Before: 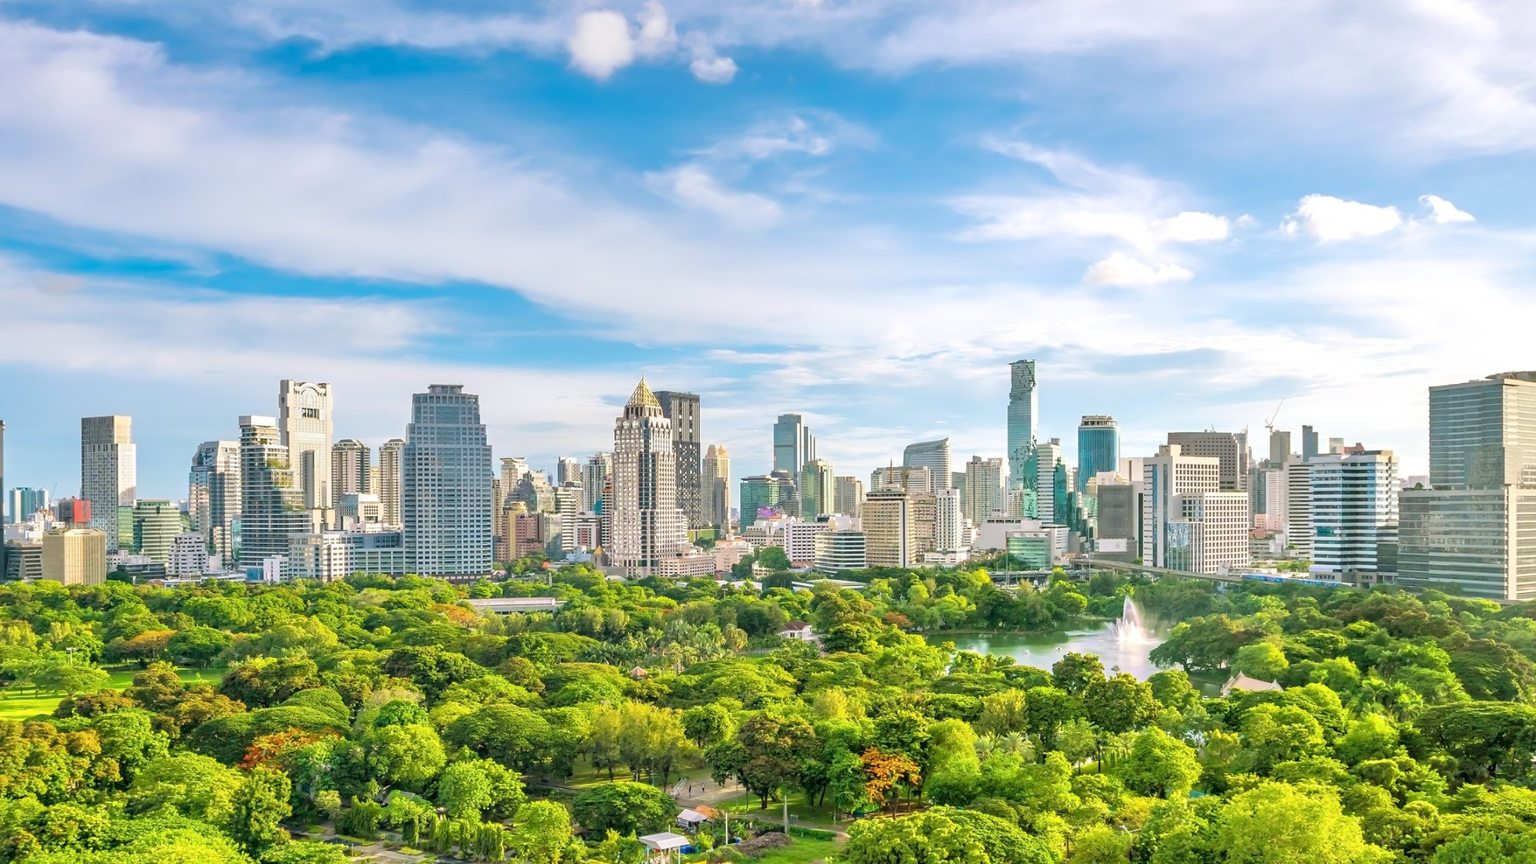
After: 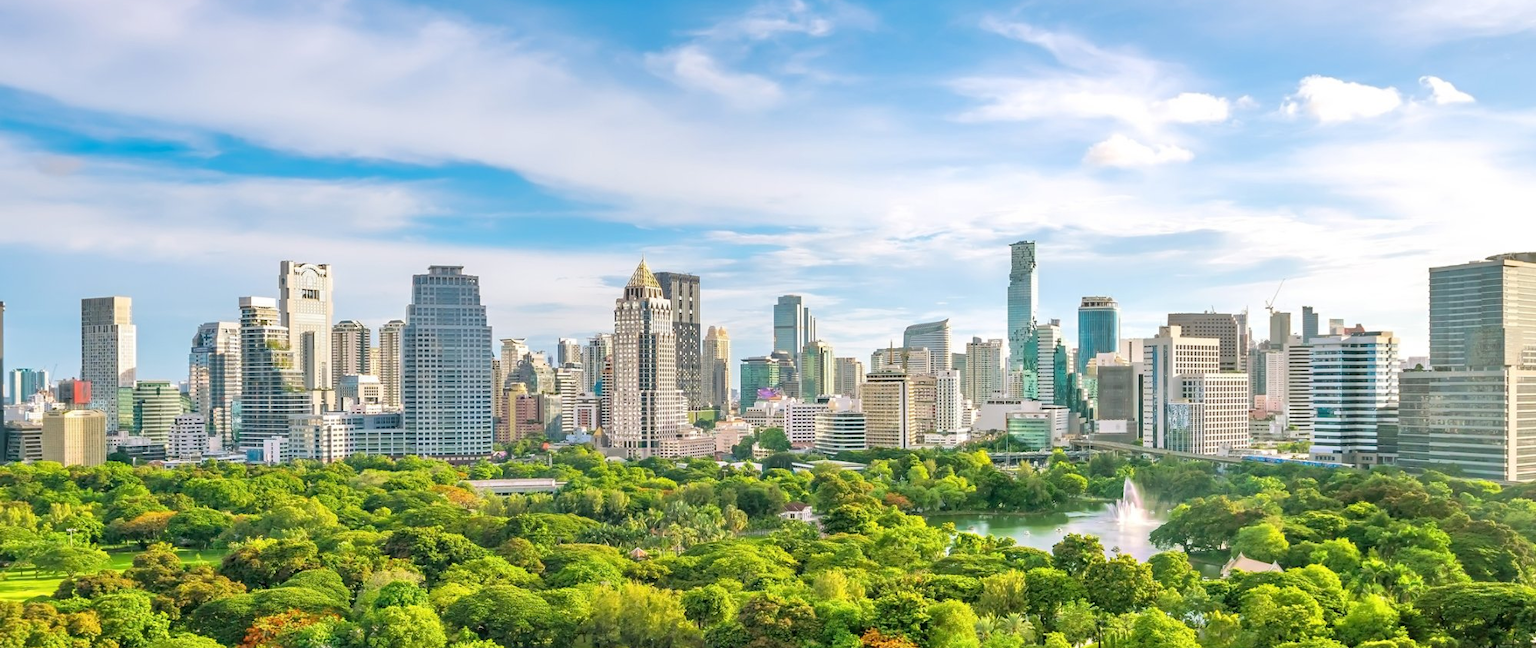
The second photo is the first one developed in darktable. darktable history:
crop: top 13.815%, bottom 11.072%
